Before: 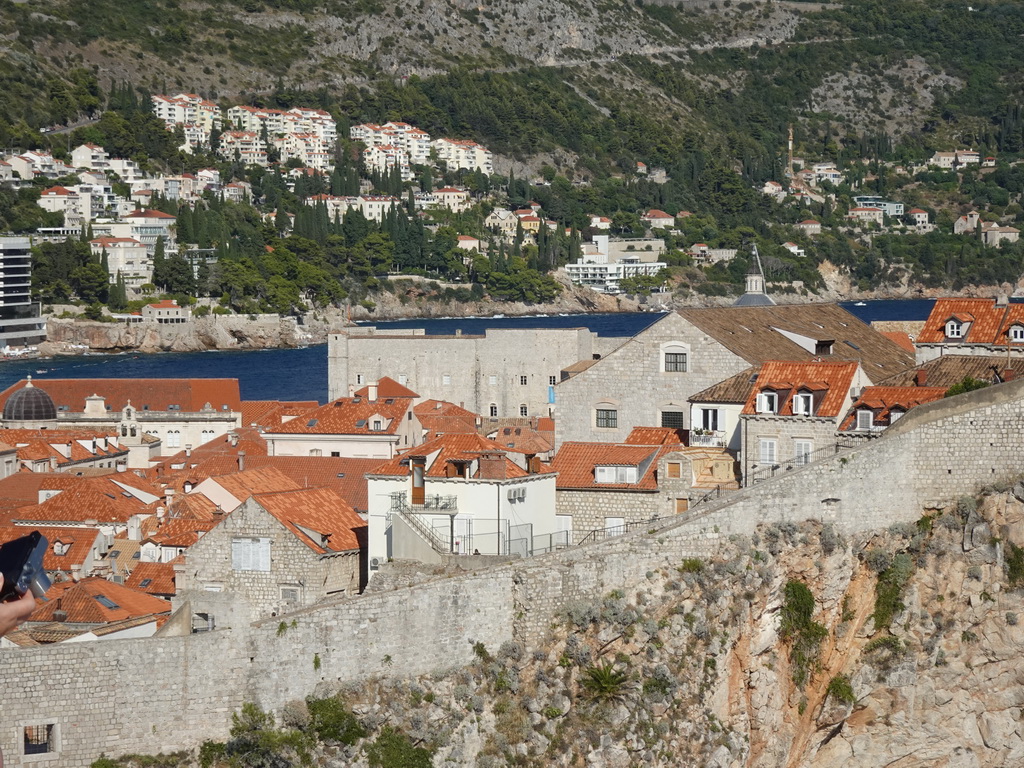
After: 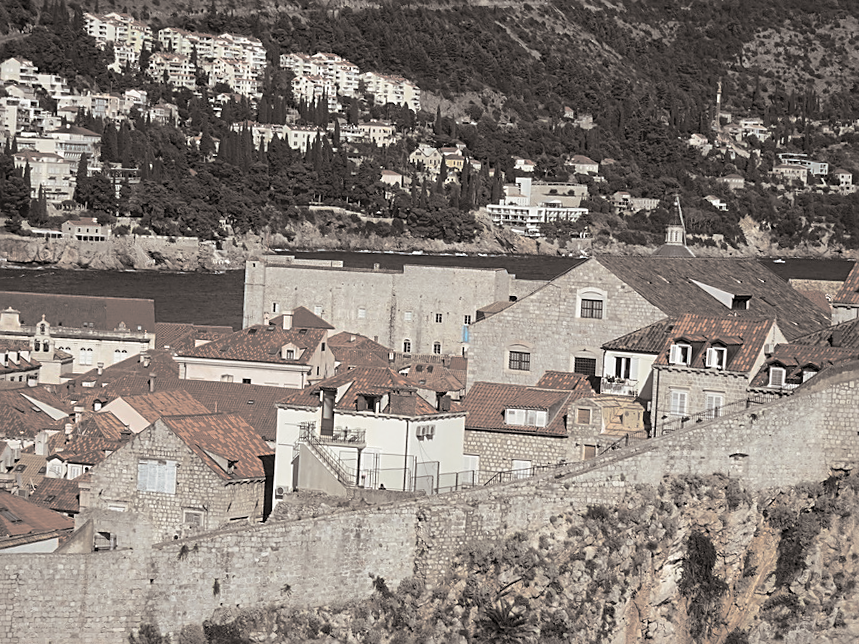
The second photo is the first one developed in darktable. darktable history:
sharpen: on, module defaults
split-toning: shadows › hue 26°, shadows › saturation 0.09, highlights › hue 40°, highlights › saturation 0.18, balance -63, compress 0%
crop and rotate: angle -3.27°, left 5.211%, top 5.211%, right 4.607%, bottom 4.607%
